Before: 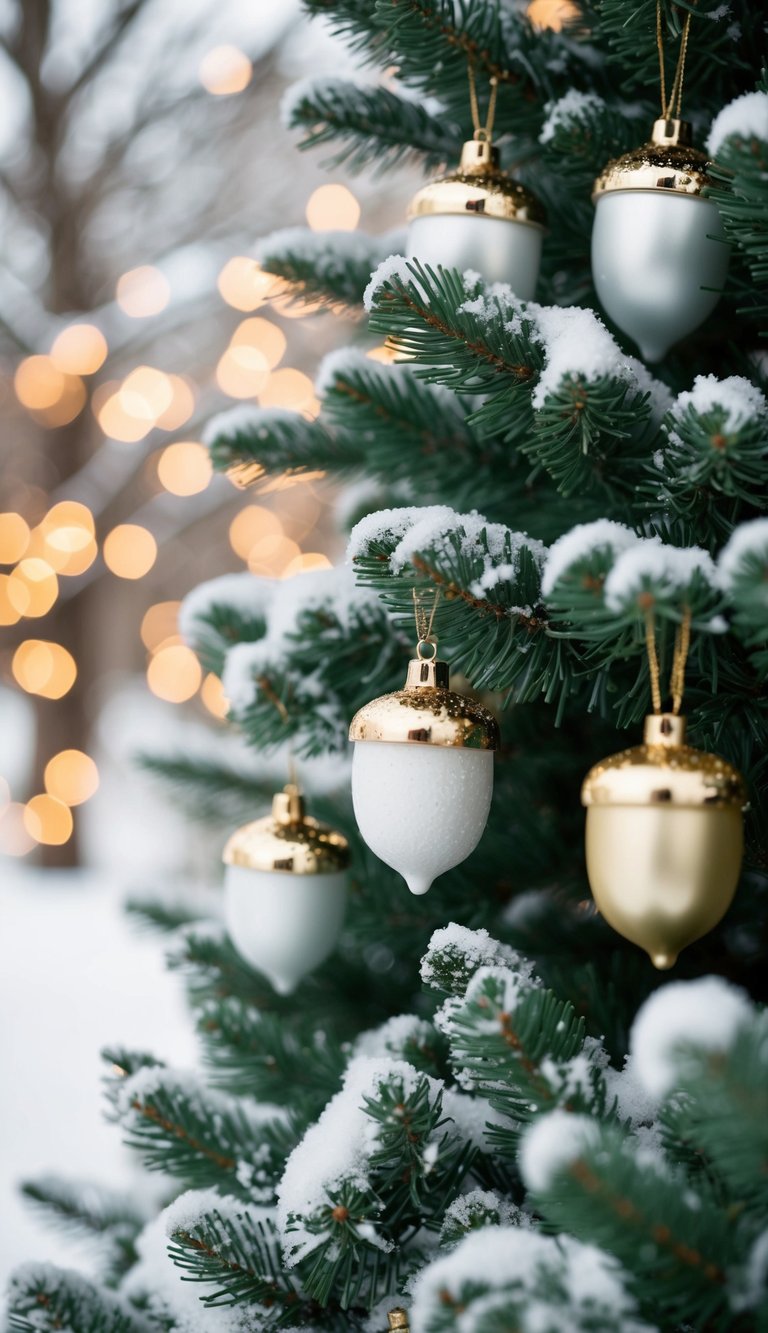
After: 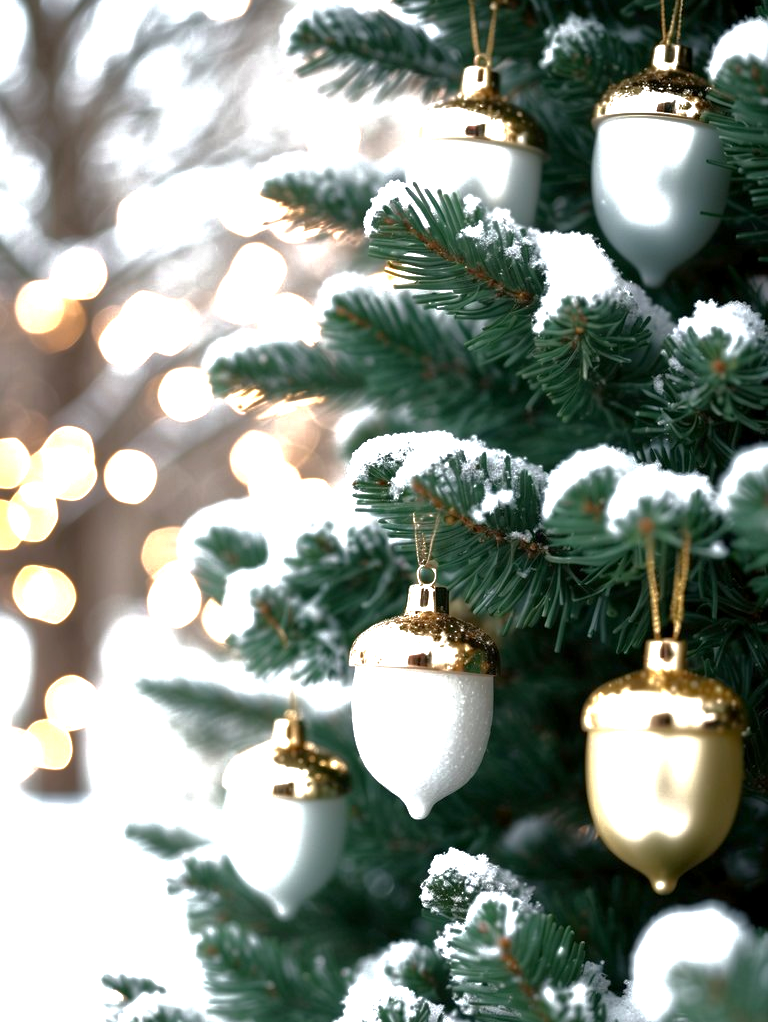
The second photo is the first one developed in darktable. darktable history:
crop: top 5.667%, bottom 17.637%
exposure: black level correction 0.001, exposure 1.129 EV, compensate exposure bias true, compensate highlight preservation false
base curve: curves: ch0 [(0, 0) (0.841, 0.609) (1, 1)]
